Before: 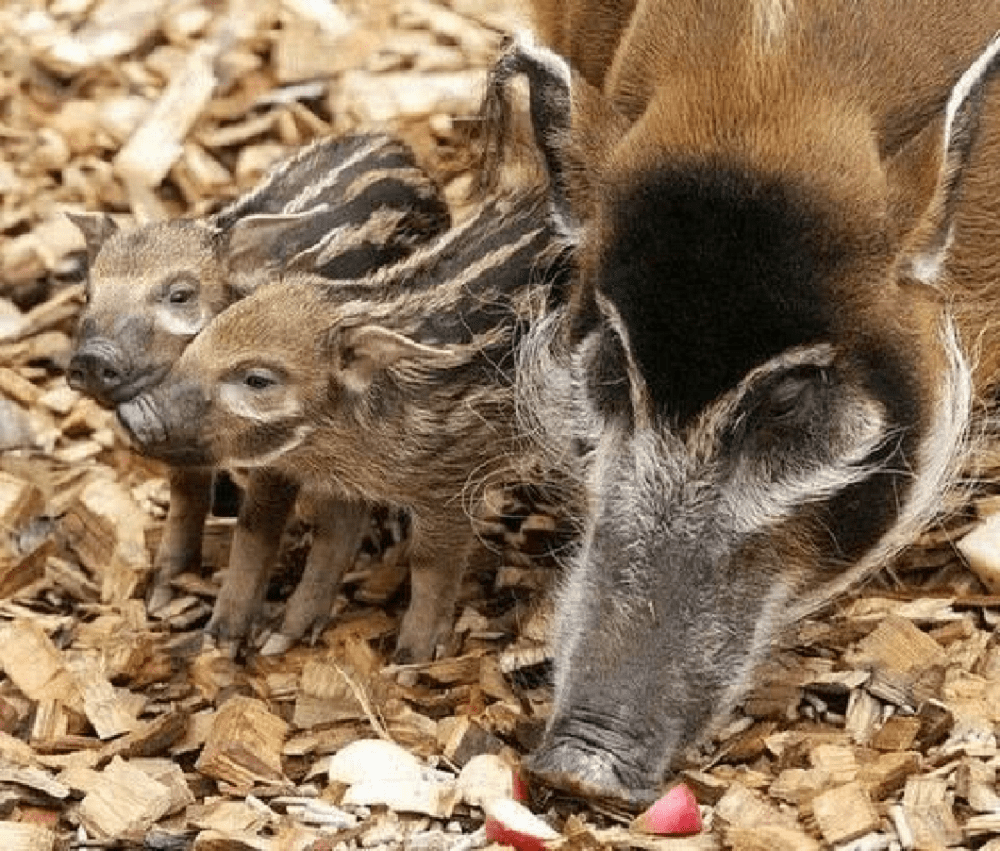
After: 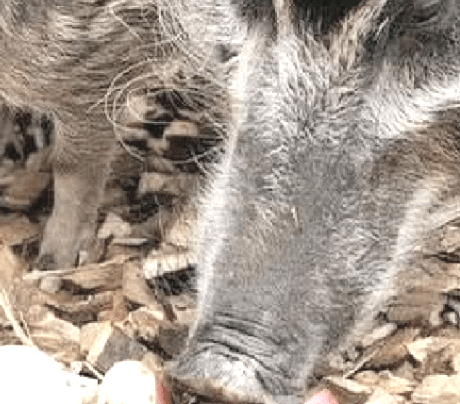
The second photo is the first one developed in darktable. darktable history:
crop: left 35.778%, top 46.314%, right 18.179%, bottom 6.11%
exposure: black level correction 0, exposure 0.702 EV, compensate exposure bias true, compensate highlight preservation false
contrast brightness saturation: brightness 0.188, saturation -0.502
